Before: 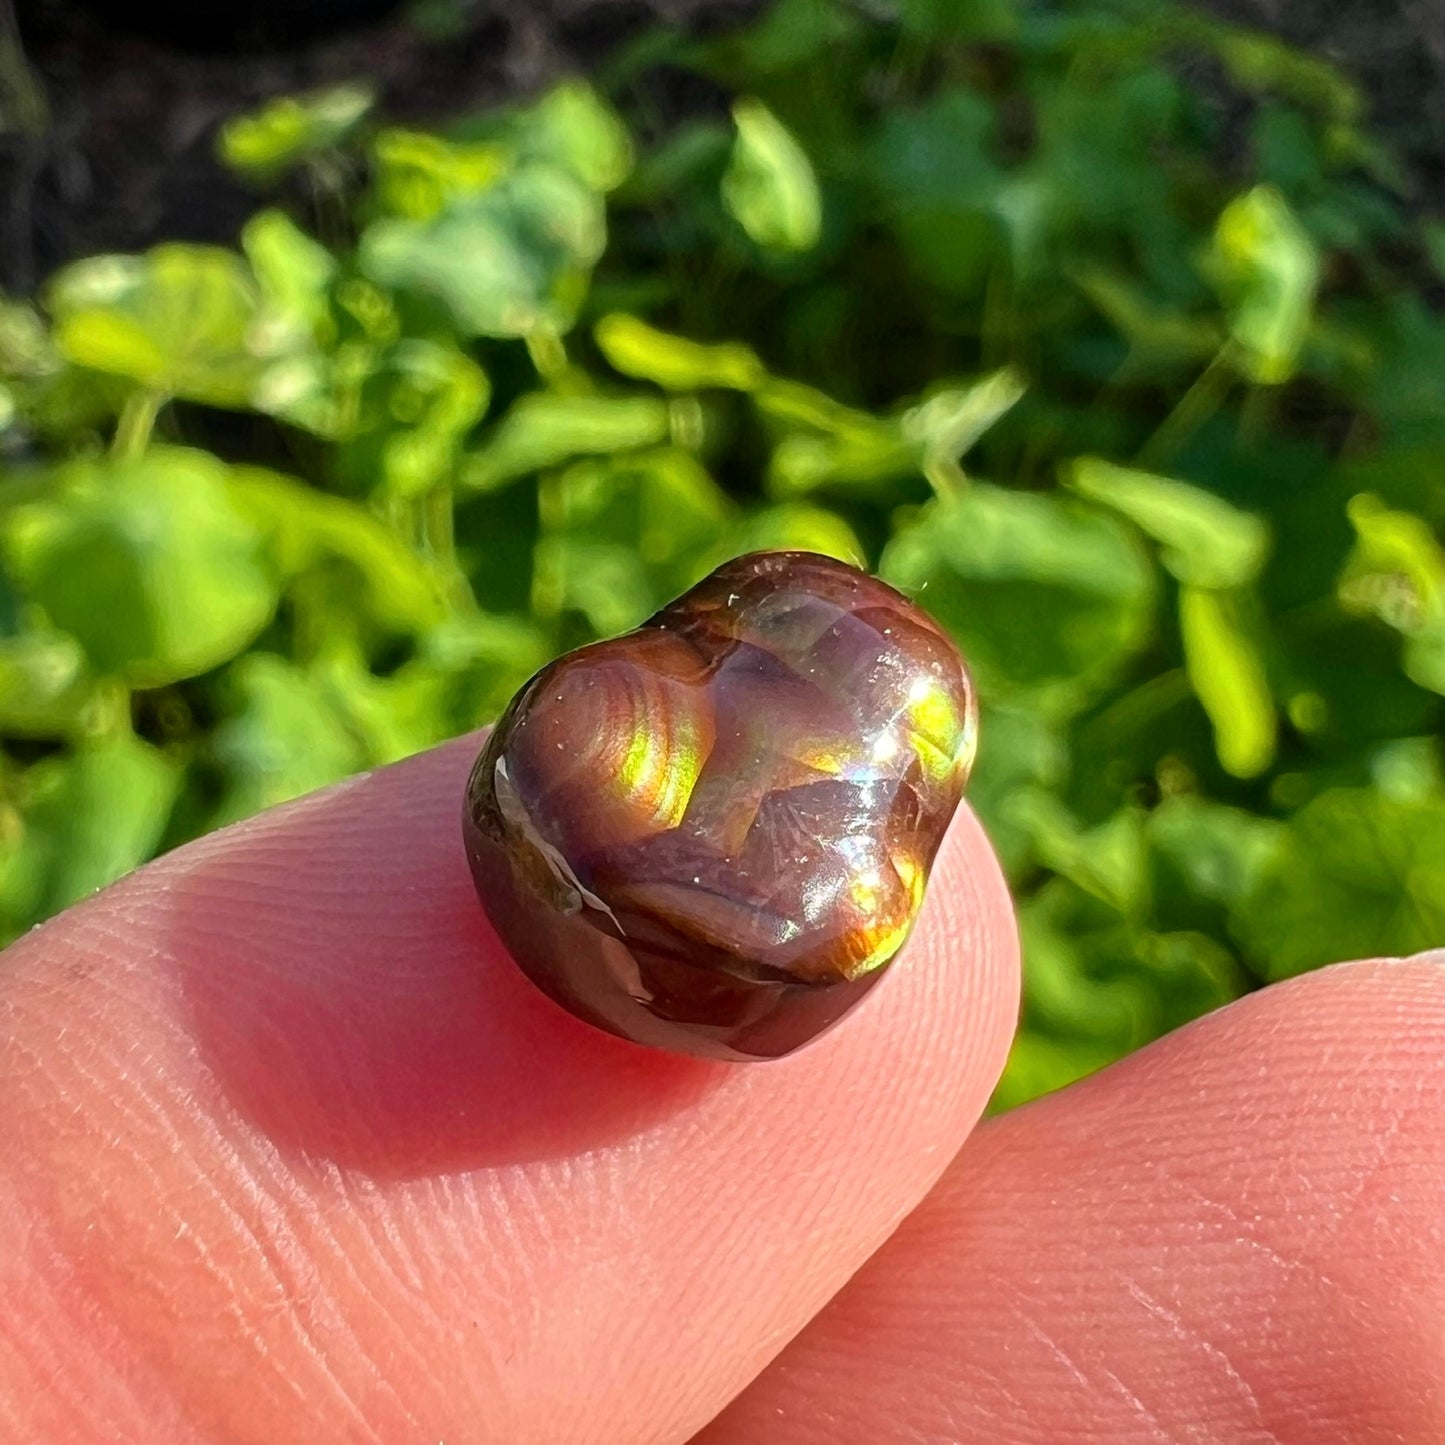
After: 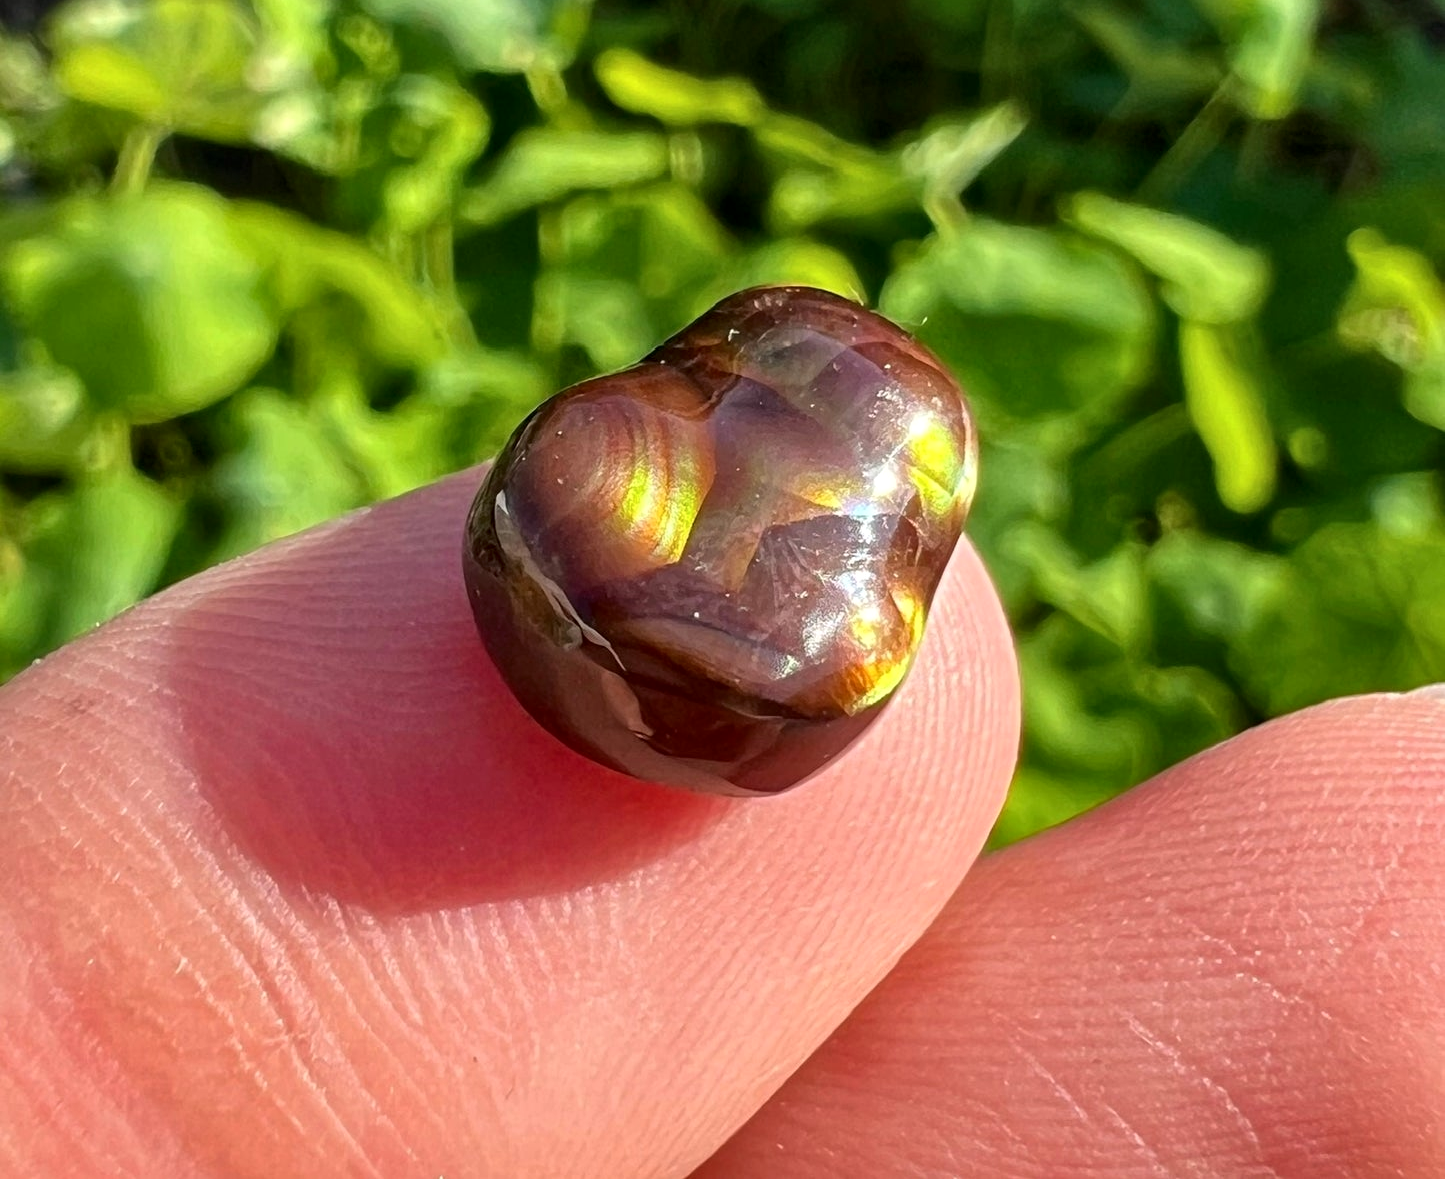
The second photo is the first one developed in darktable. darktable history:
crop and rotate: top 18.366%
local contrast: mode bilateral grid, contrast 19, coarseness 51, detail 128%, midtone range 0.2
